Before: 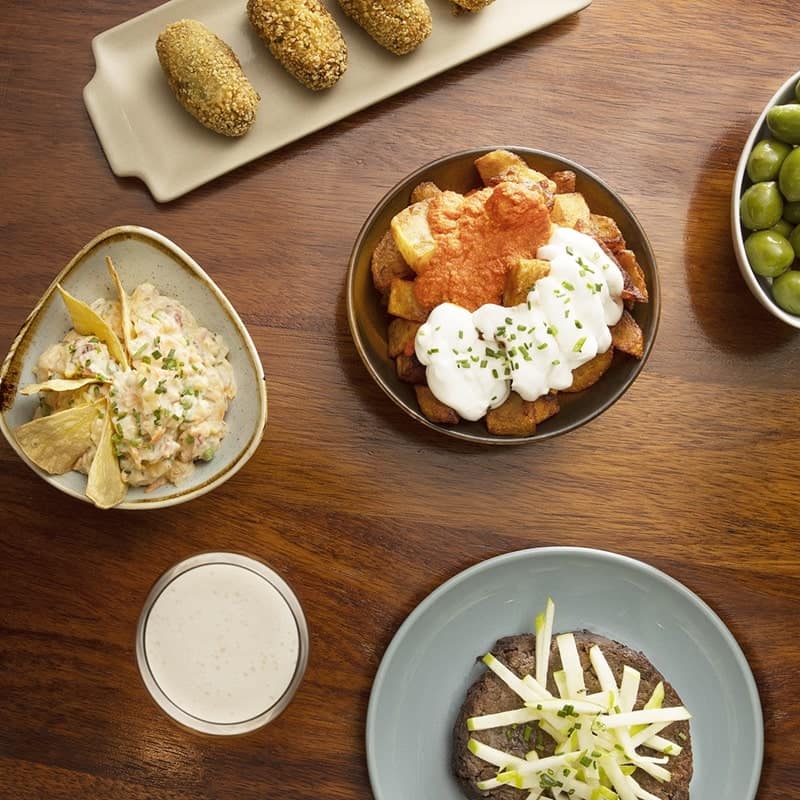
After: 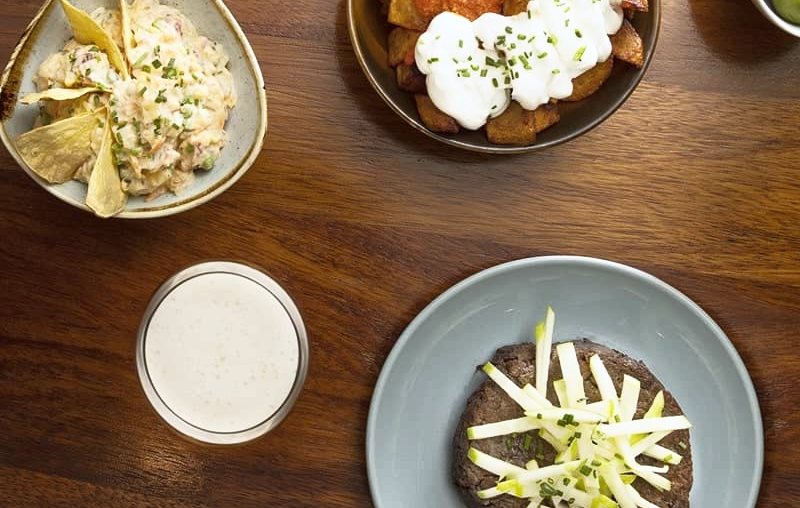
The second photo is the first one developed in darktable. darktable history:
base curve: curves: ch0 [(0, 0) (0.257, 0.25) (0.482, 0.586) (0.757, 0.871) (1, 1)]
crop and rotate: top 36.435%
white balance: red 0.98, blue 1.034
